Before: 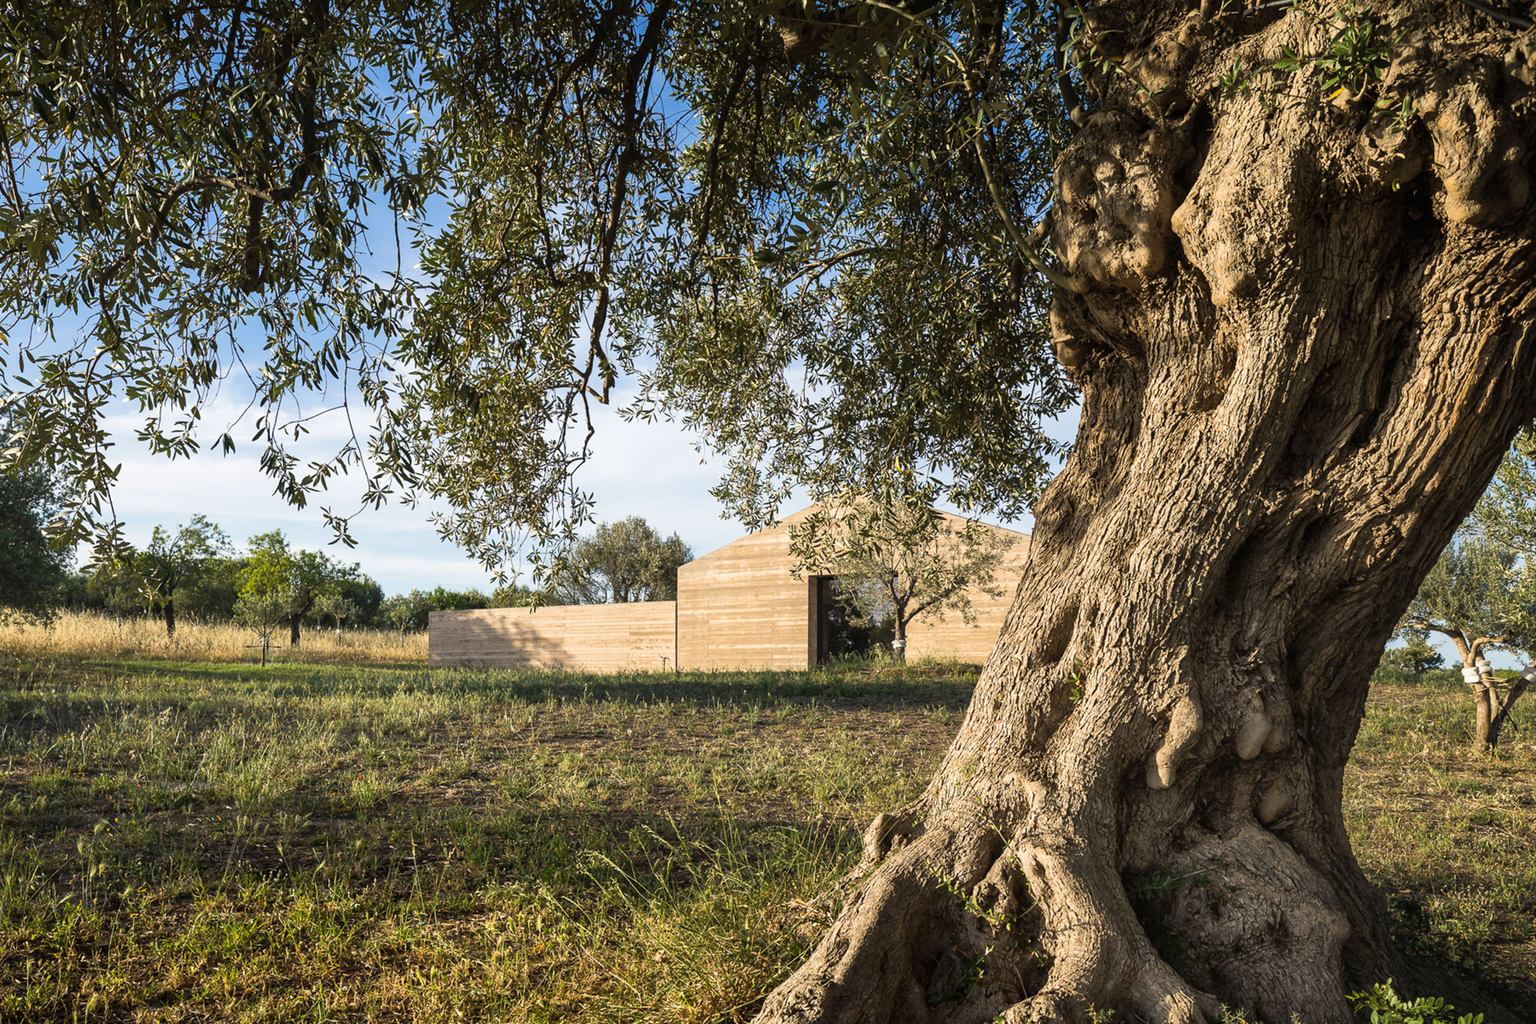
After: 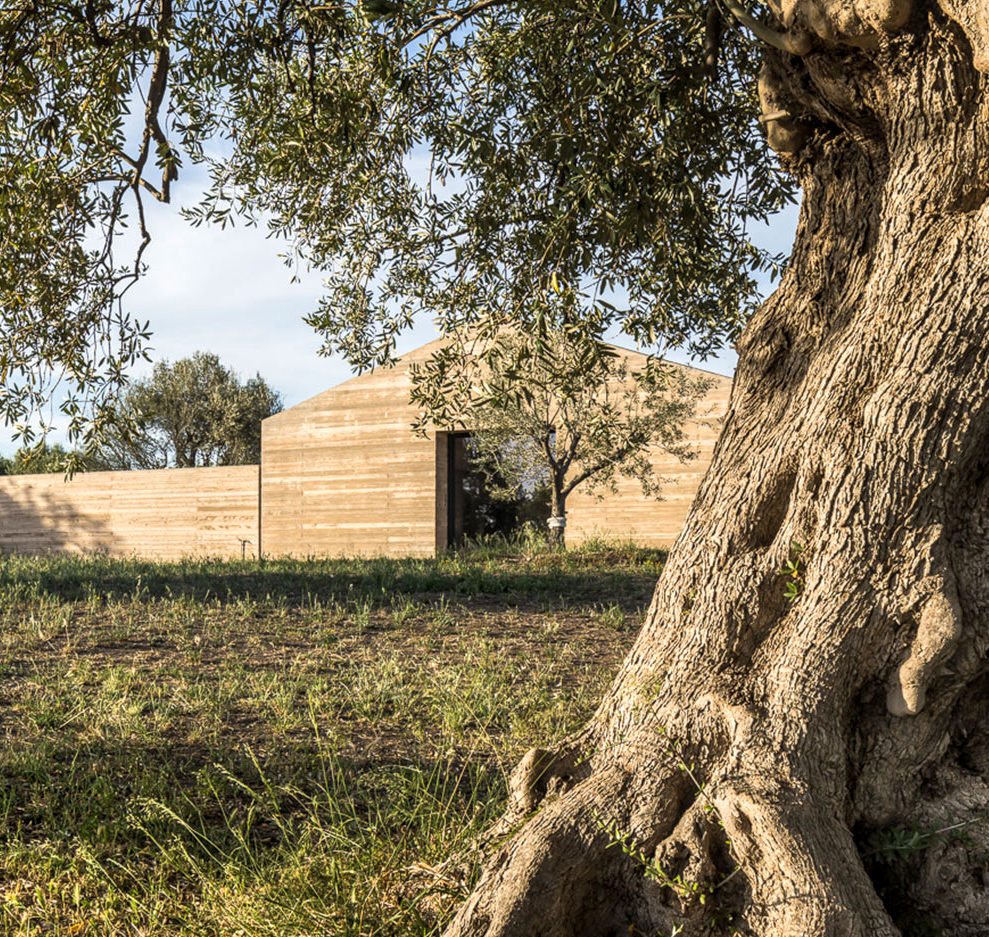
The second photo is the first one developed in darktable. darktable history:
local contrast: detail 130%
crop: left 31.379%, top 24.658%, right 20.326%, bottom 6.628%
